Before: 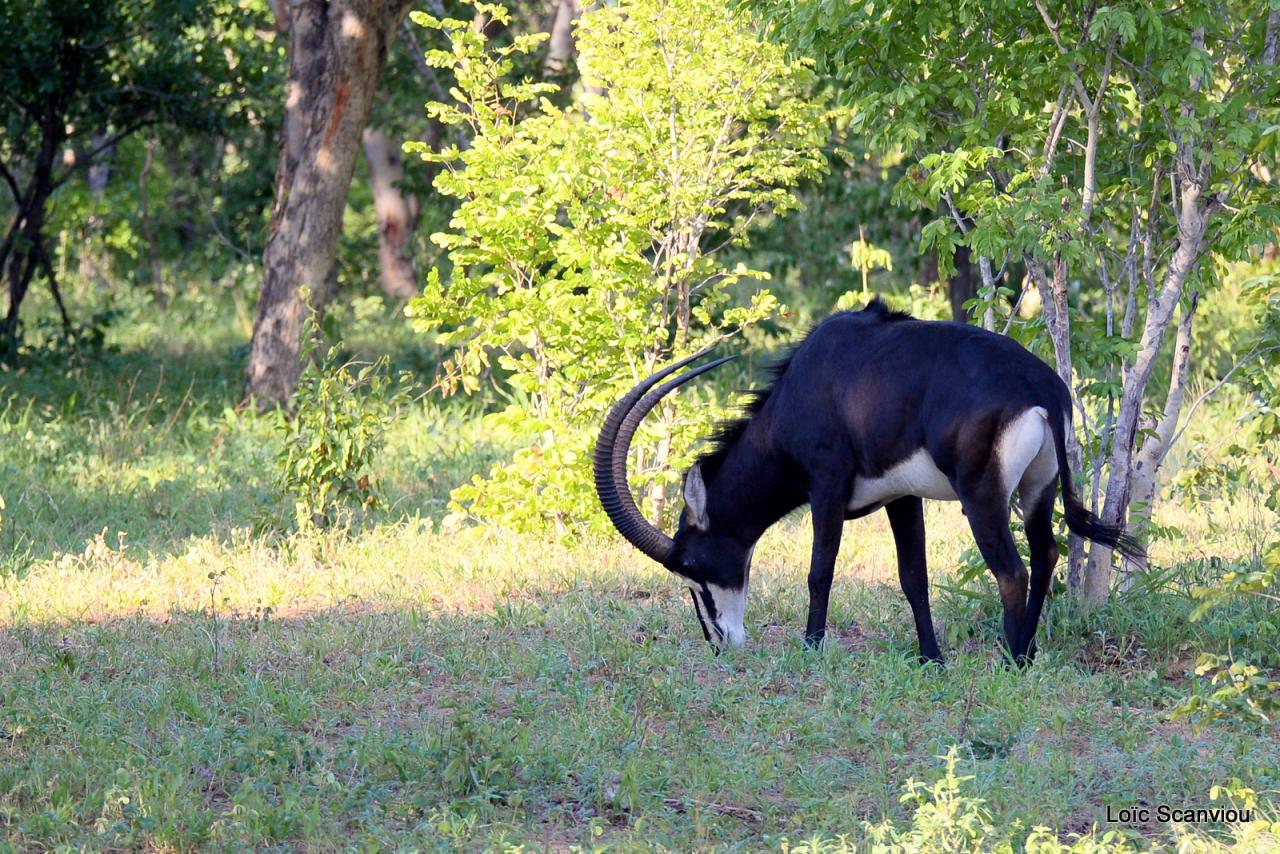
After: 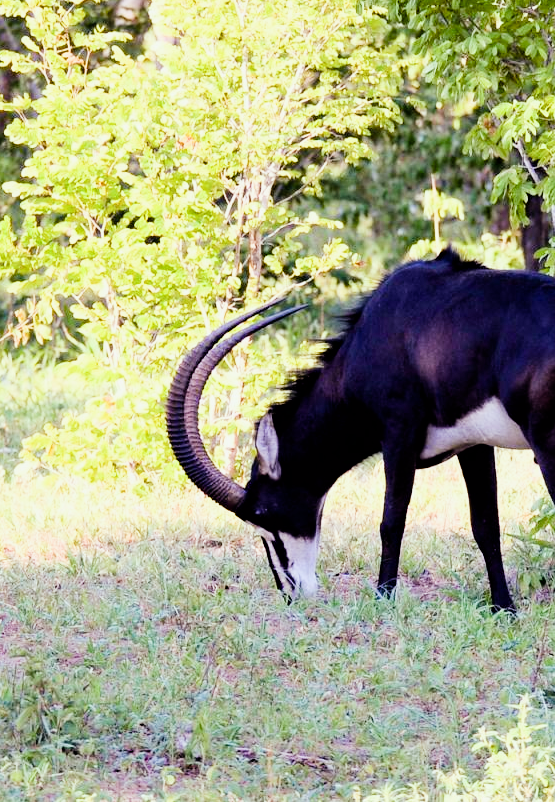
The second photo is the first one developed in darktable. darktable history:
exposure: exposure 0.74 EV, compensate highlight preservation false
crop: left 33.452%, top 6.025%, right 23.155%
color balance rgb: perceptual saturation grading › global saturation 20%, perceptual saturation grading › highlights -25%, perceptual saturation grading › shadows 50%
rgb levels: mode RGB, independent channels, levels [[0, 0.474, 1], [0, 0.5, 1], [0, 0.5, 1]]
filmic rgb: black relative exposure -5 EV, hardness 2.88, contrast 1.4, highlights saturation mix -30%
